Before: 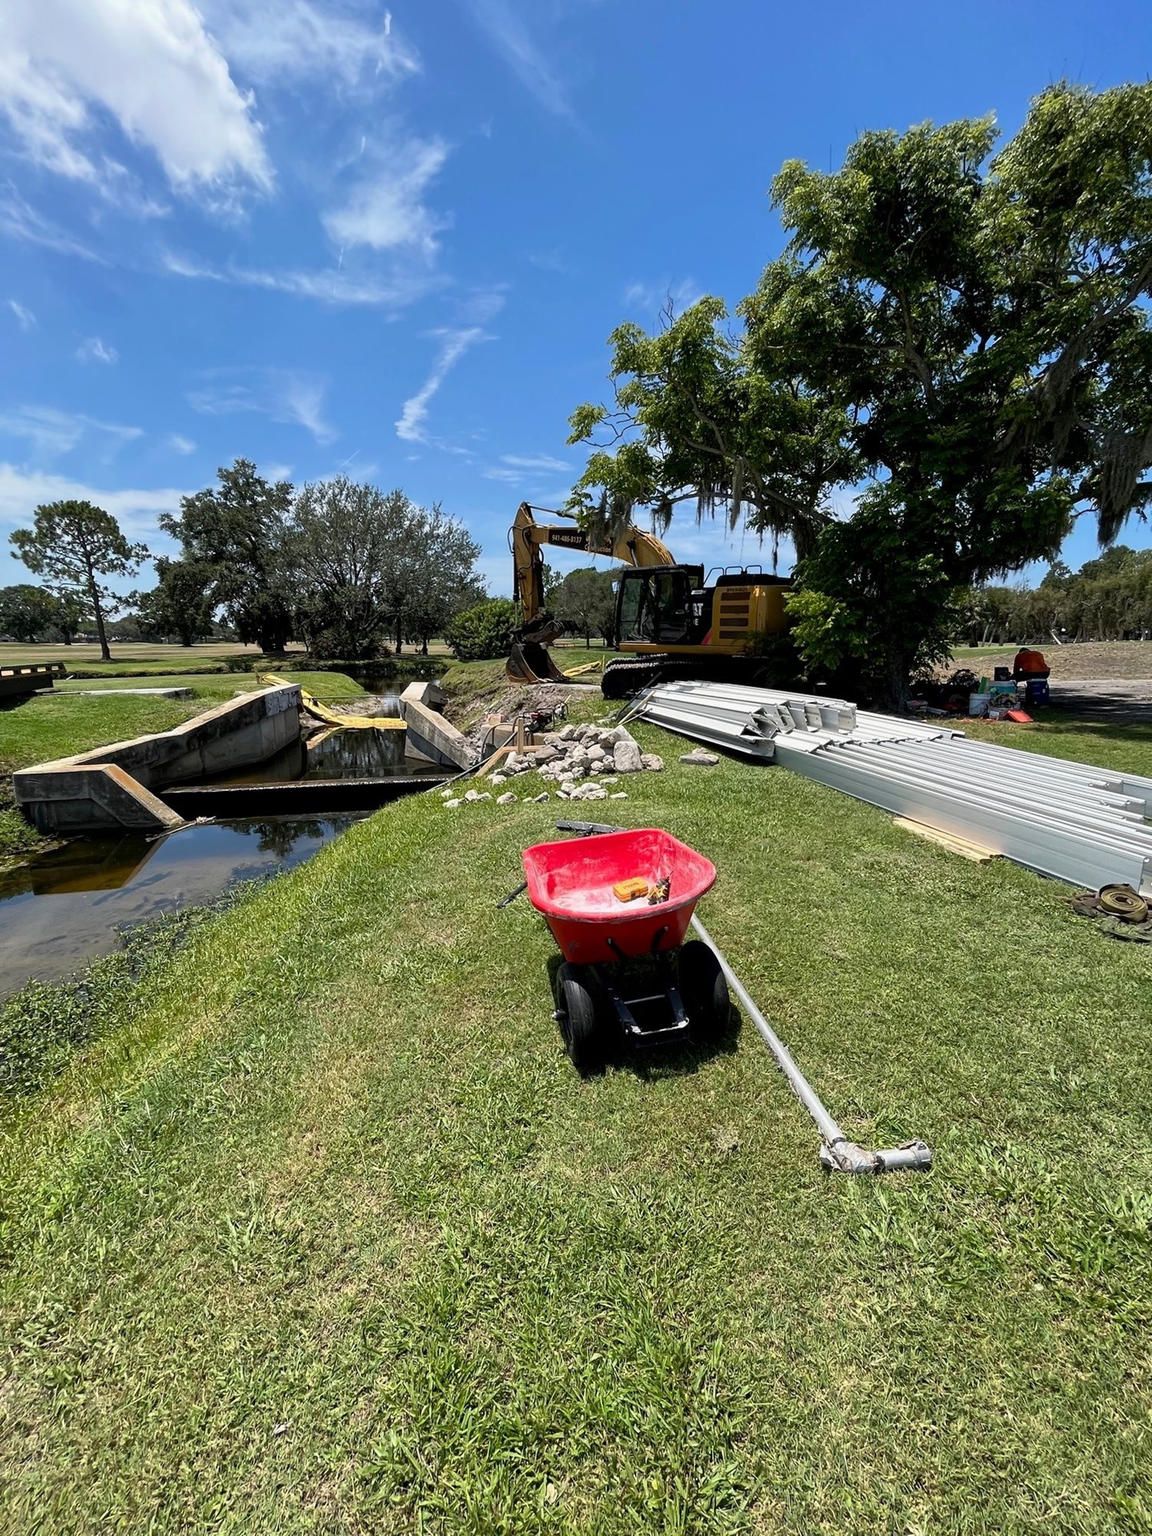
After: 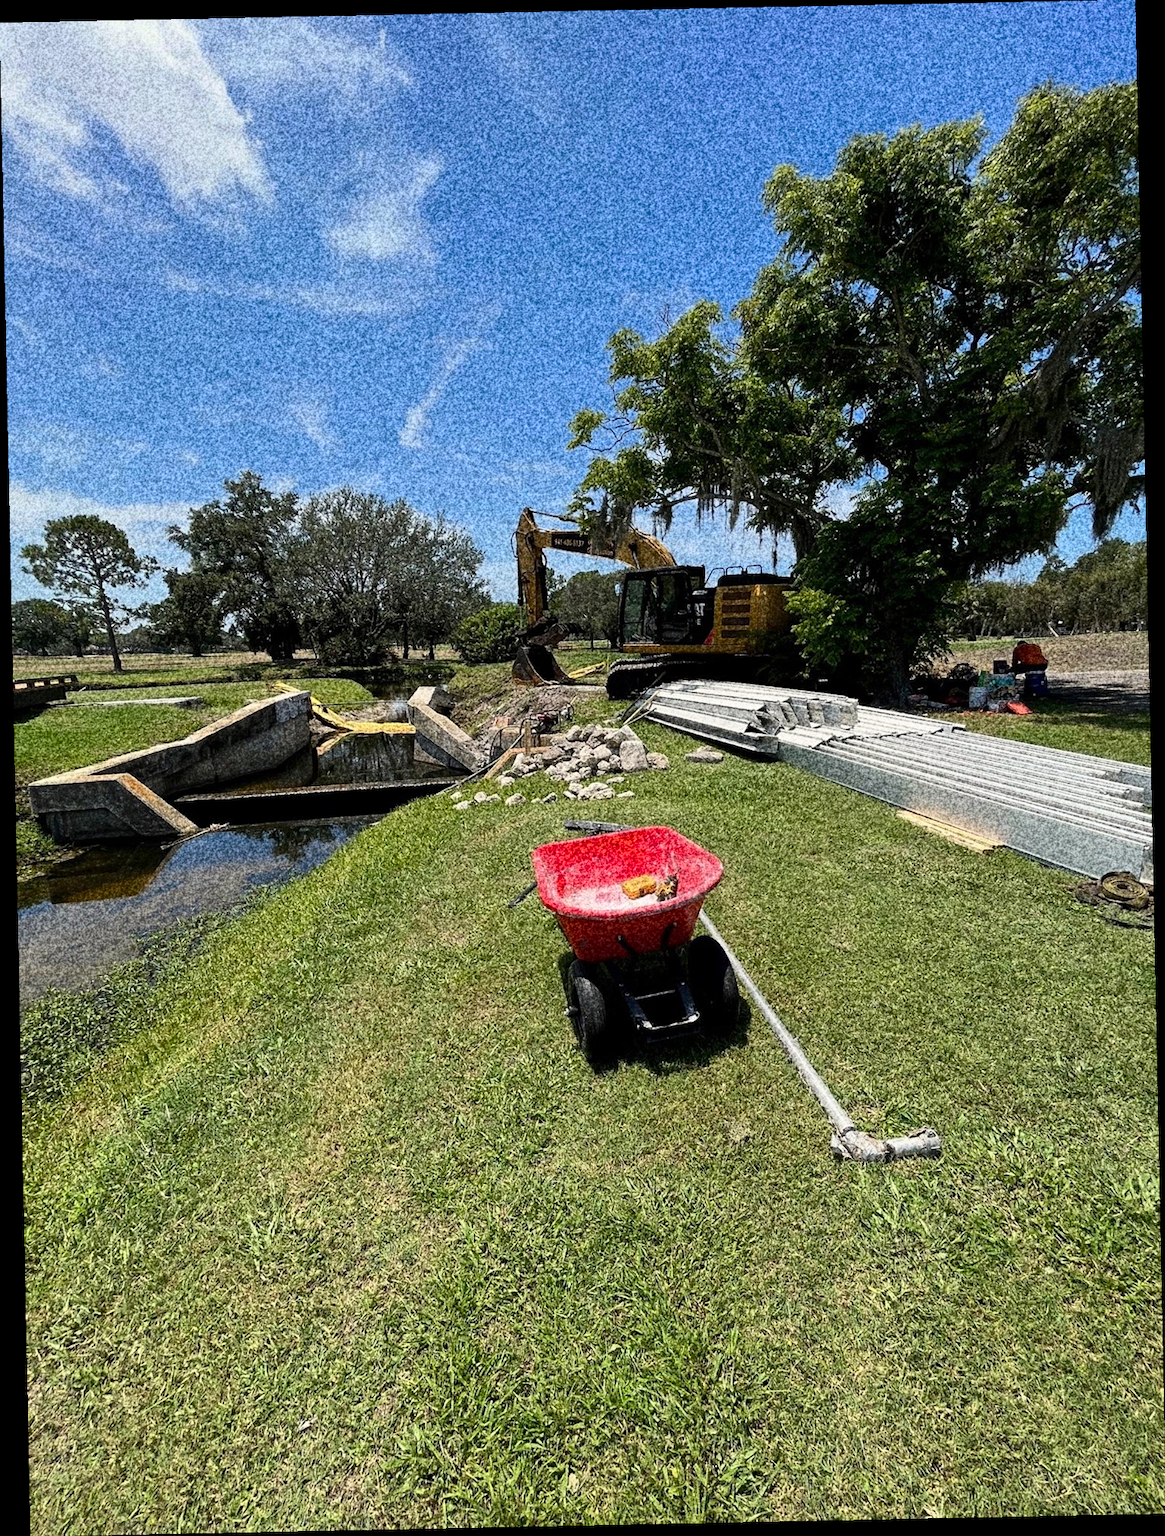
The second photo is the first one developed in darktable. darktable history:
color correction: highlights b* 3
tone equalizer: on, module defaults
grain: coarseness 30.02 ISO, strength 100%
rotate and perspective: rotation -1.17°, automatic cropping off
